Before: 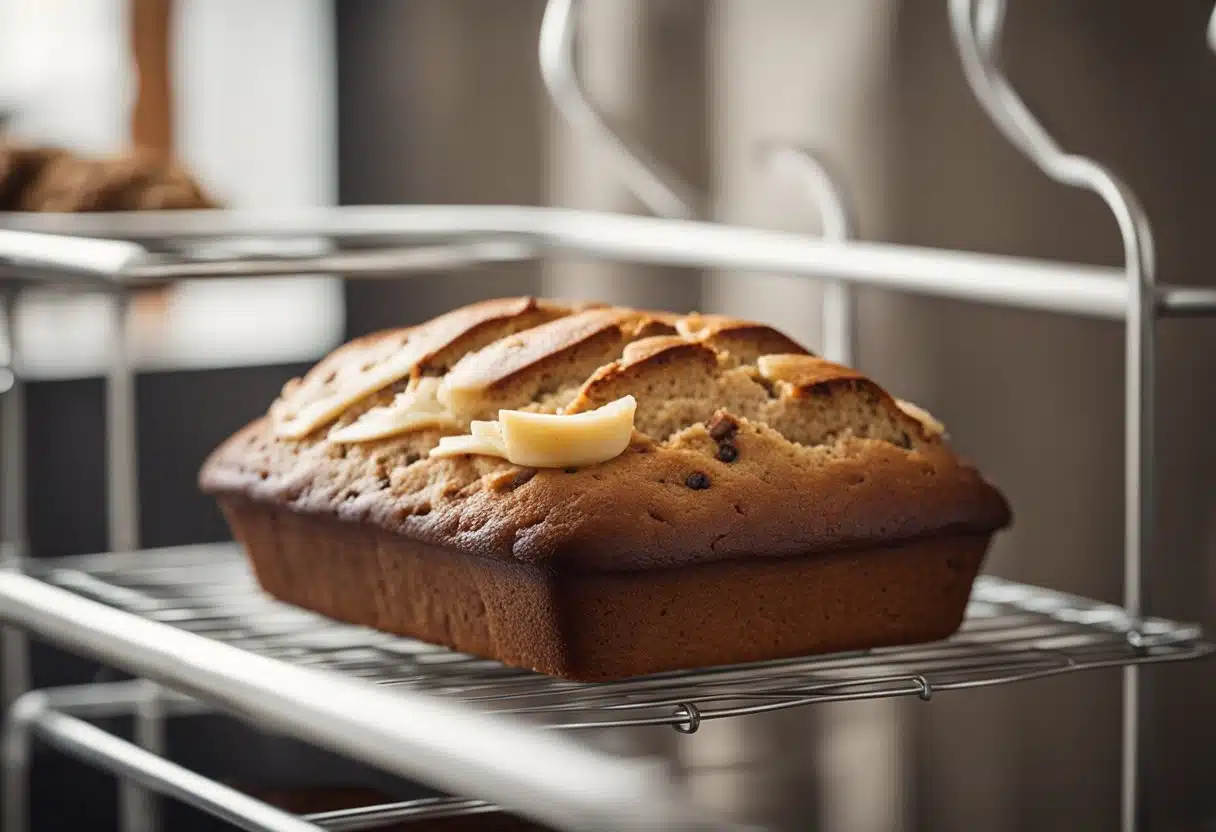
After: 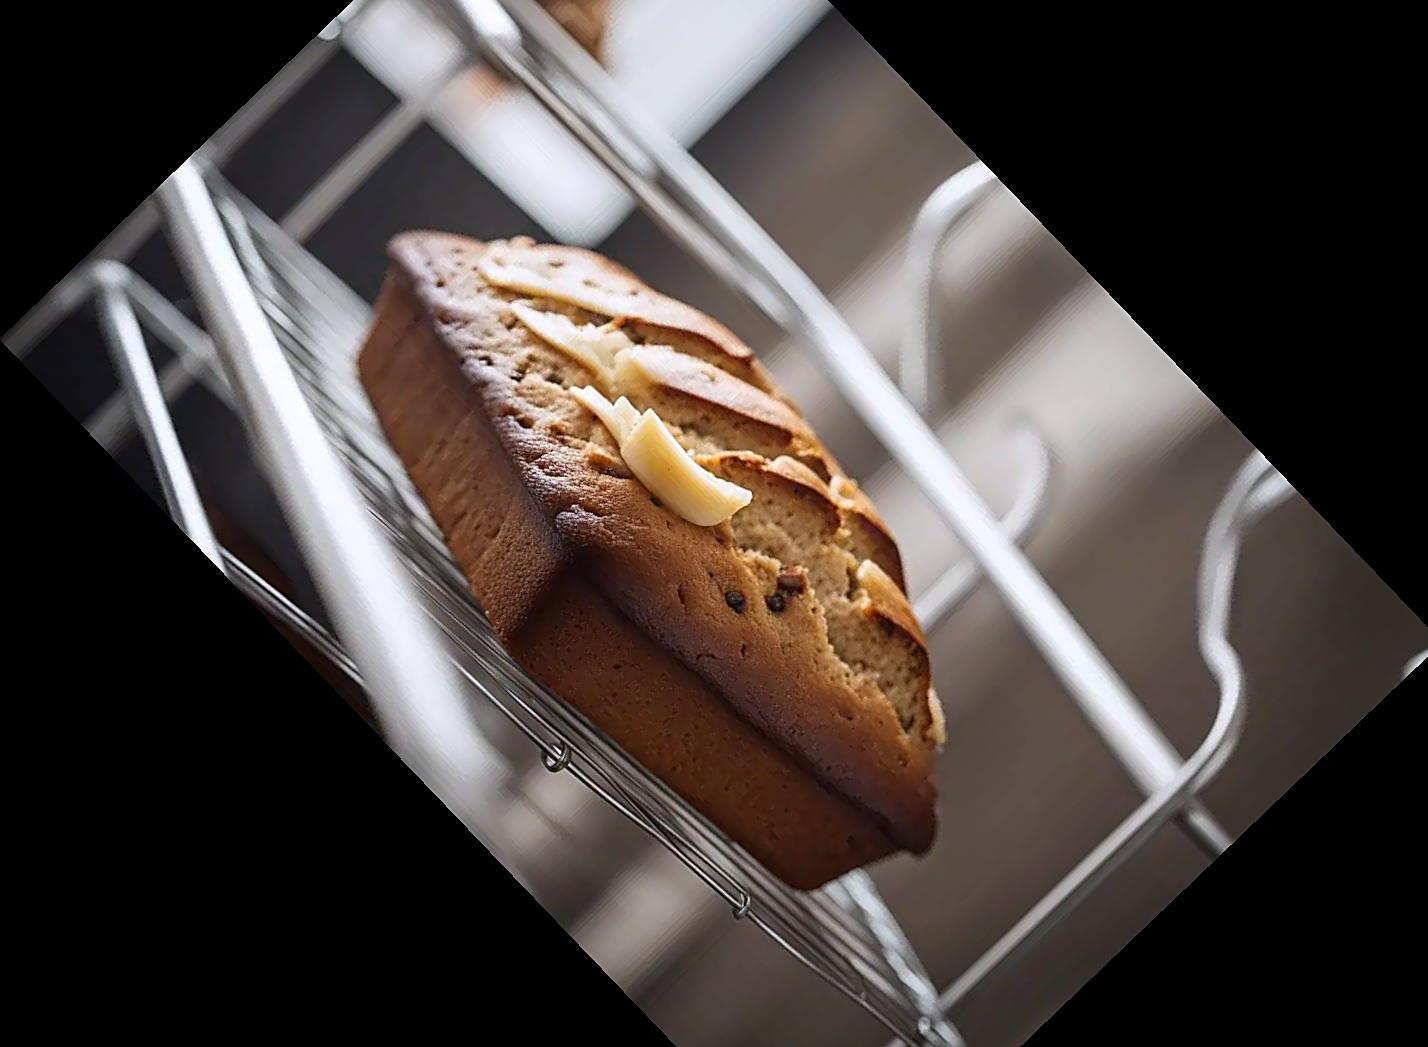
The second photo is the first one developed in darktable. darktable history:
tone equalizer: on, module defaults
crop and rotate: angle -46.26°, top 16.234%, right 0.912%, bottom 11.704%
sharpen: on, module defaults
white balance: red 0.984, blue 1.059
